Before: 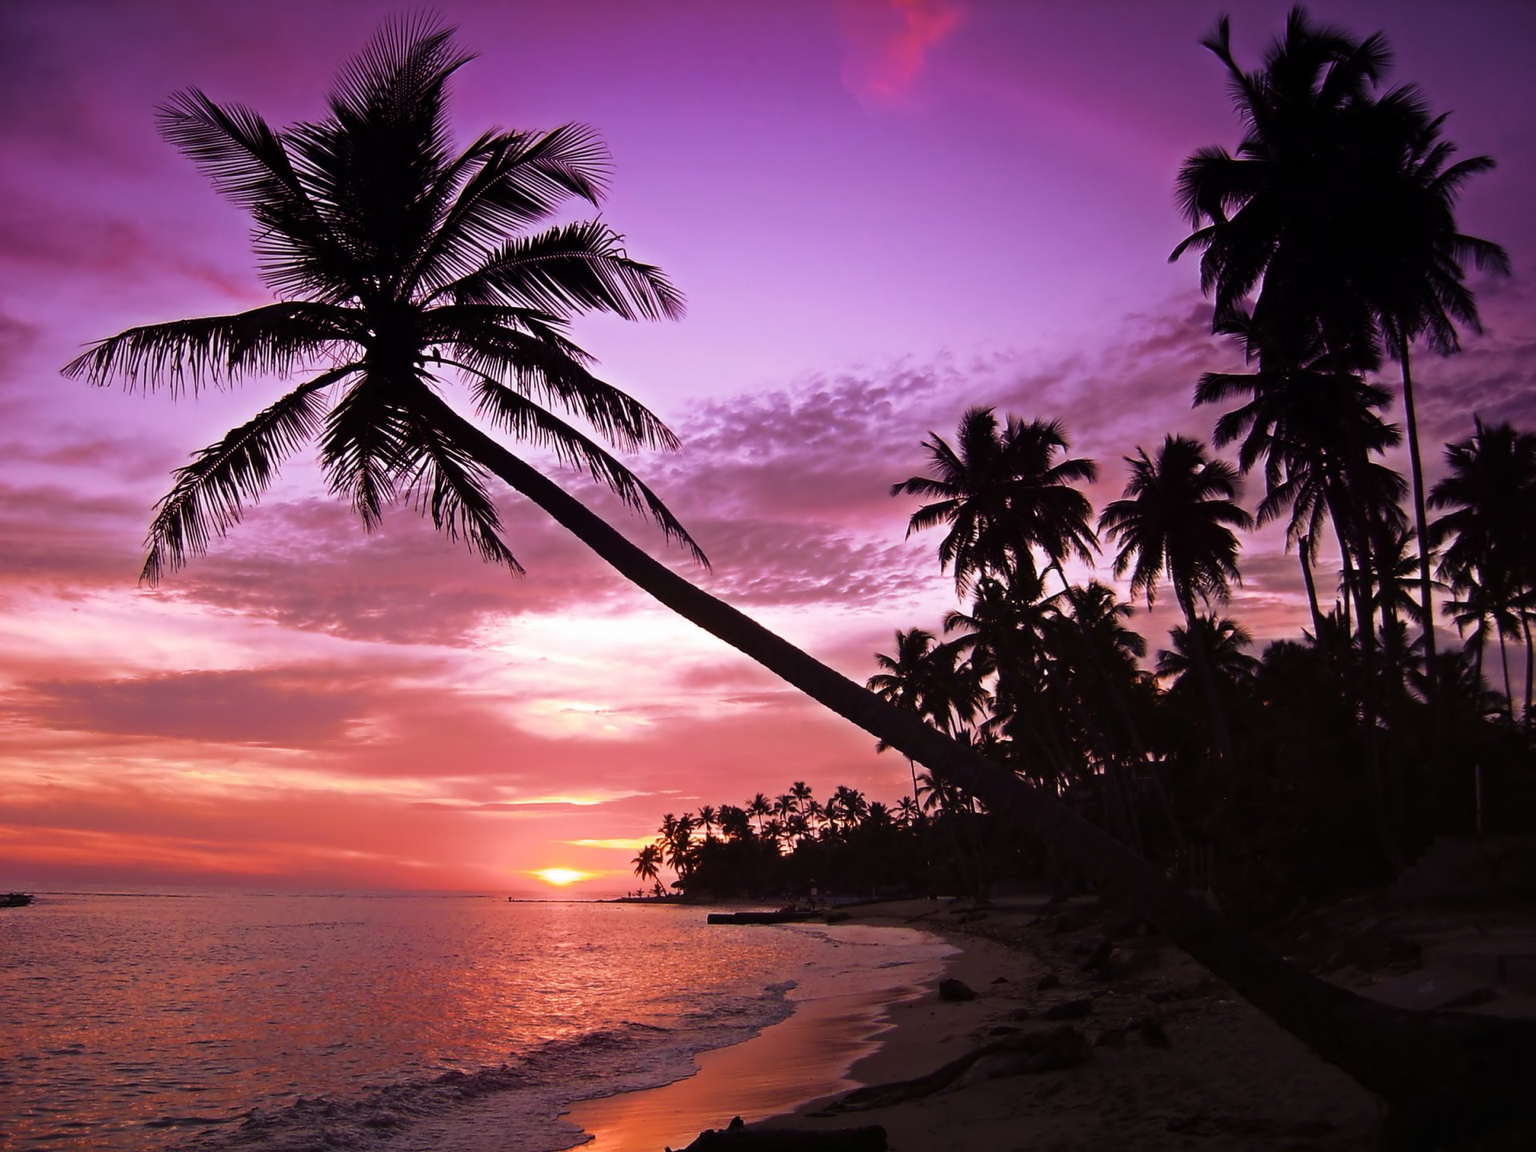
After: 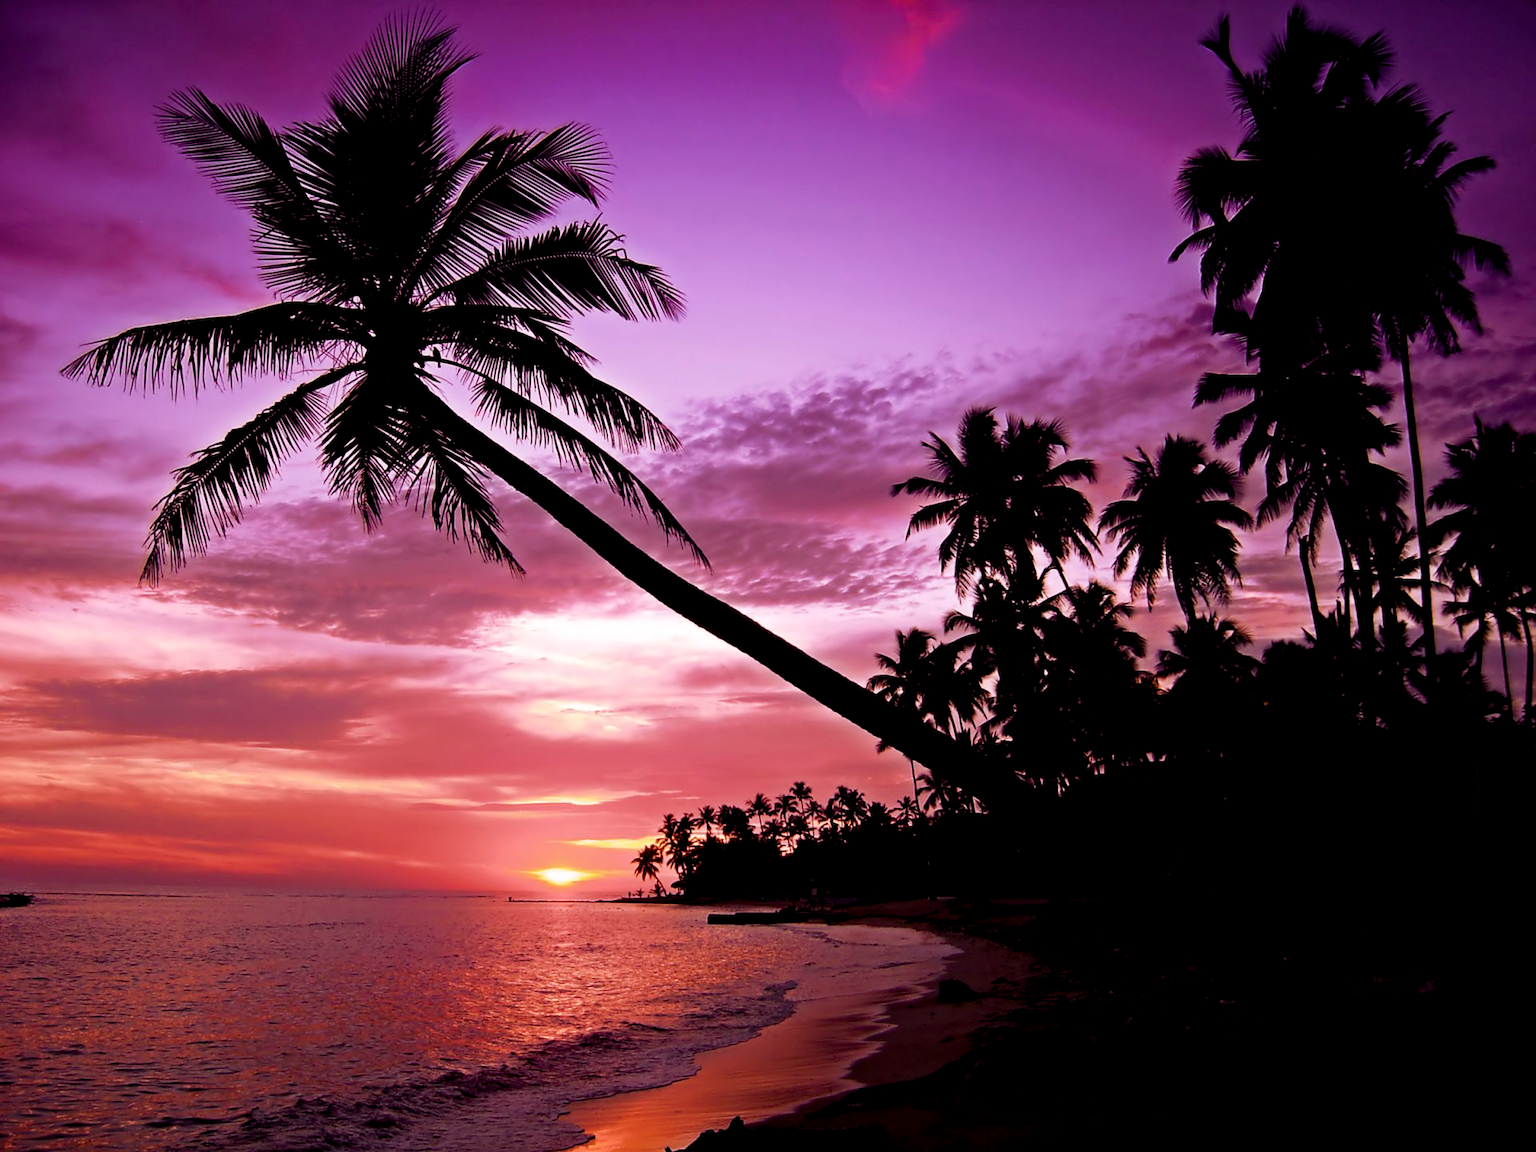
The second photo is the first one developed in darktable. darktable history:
color balance rgb: power › luminance -7.57%, power › chroma 1.353%, power › hue 330.34°, highlights gain › chroma 0.182%, highlights gain › hue 332.4°, global offset › luminance -1.033%, perceptual saturation grading › global saturation 1.022%, perceptual saturation grading › highlights -2.49%, perceptual saturation grading › mid-tones 3.276%, perceptual saturation grading › shadows 8.91%, global vibrance 9.857%
